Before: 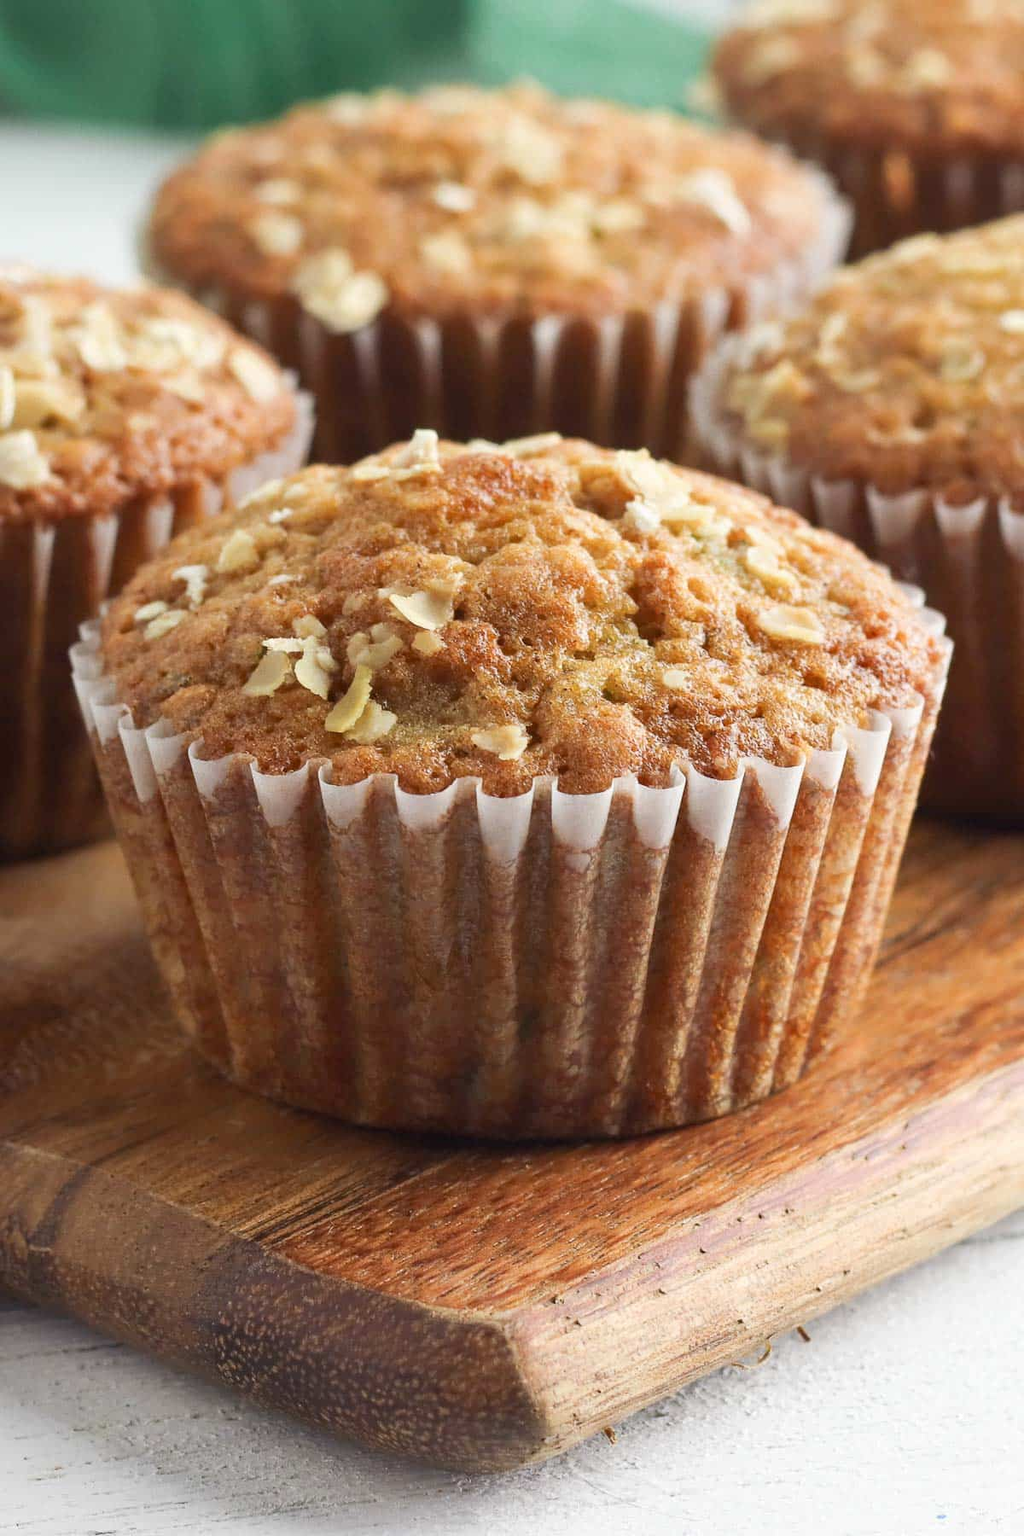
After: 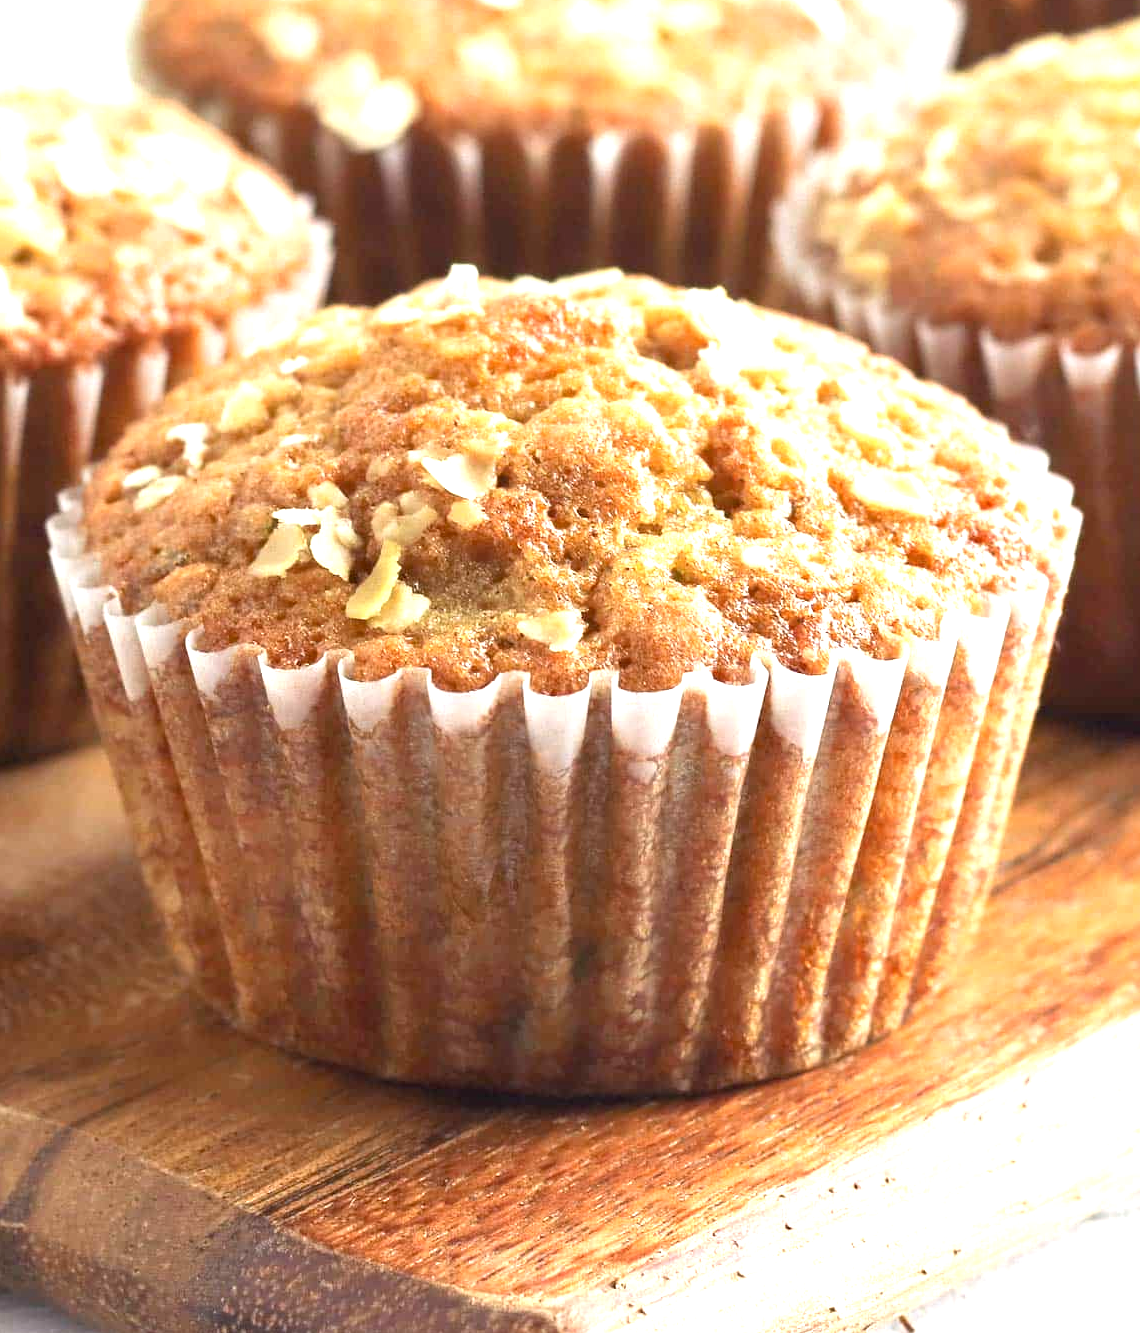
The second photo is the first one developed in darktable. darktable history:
crop and rotate: left 2.991%, top 13.302%, right 1.981%, bottom 12.636%
exposure: black level correction 0.001, exposure 1.129 EV, compensate exposure bias true, compensate highlight preservation false
color zones: curves: ch0 [(0, 0.5) (0.143, 0.5) (0.286, 0.5) (0.429, 0.5) (0.571, 0.5) (0.714, 0.476) (0.857, 0.5) (1, 0.5)]; ch2 [(0, 0.5) (0.143, 0.5) (0.286, 0.5) (0.429, 0.5) (0.571, 0.5) (0.714, 0.487) (0.857, 0.5) (1, 0.5)]
